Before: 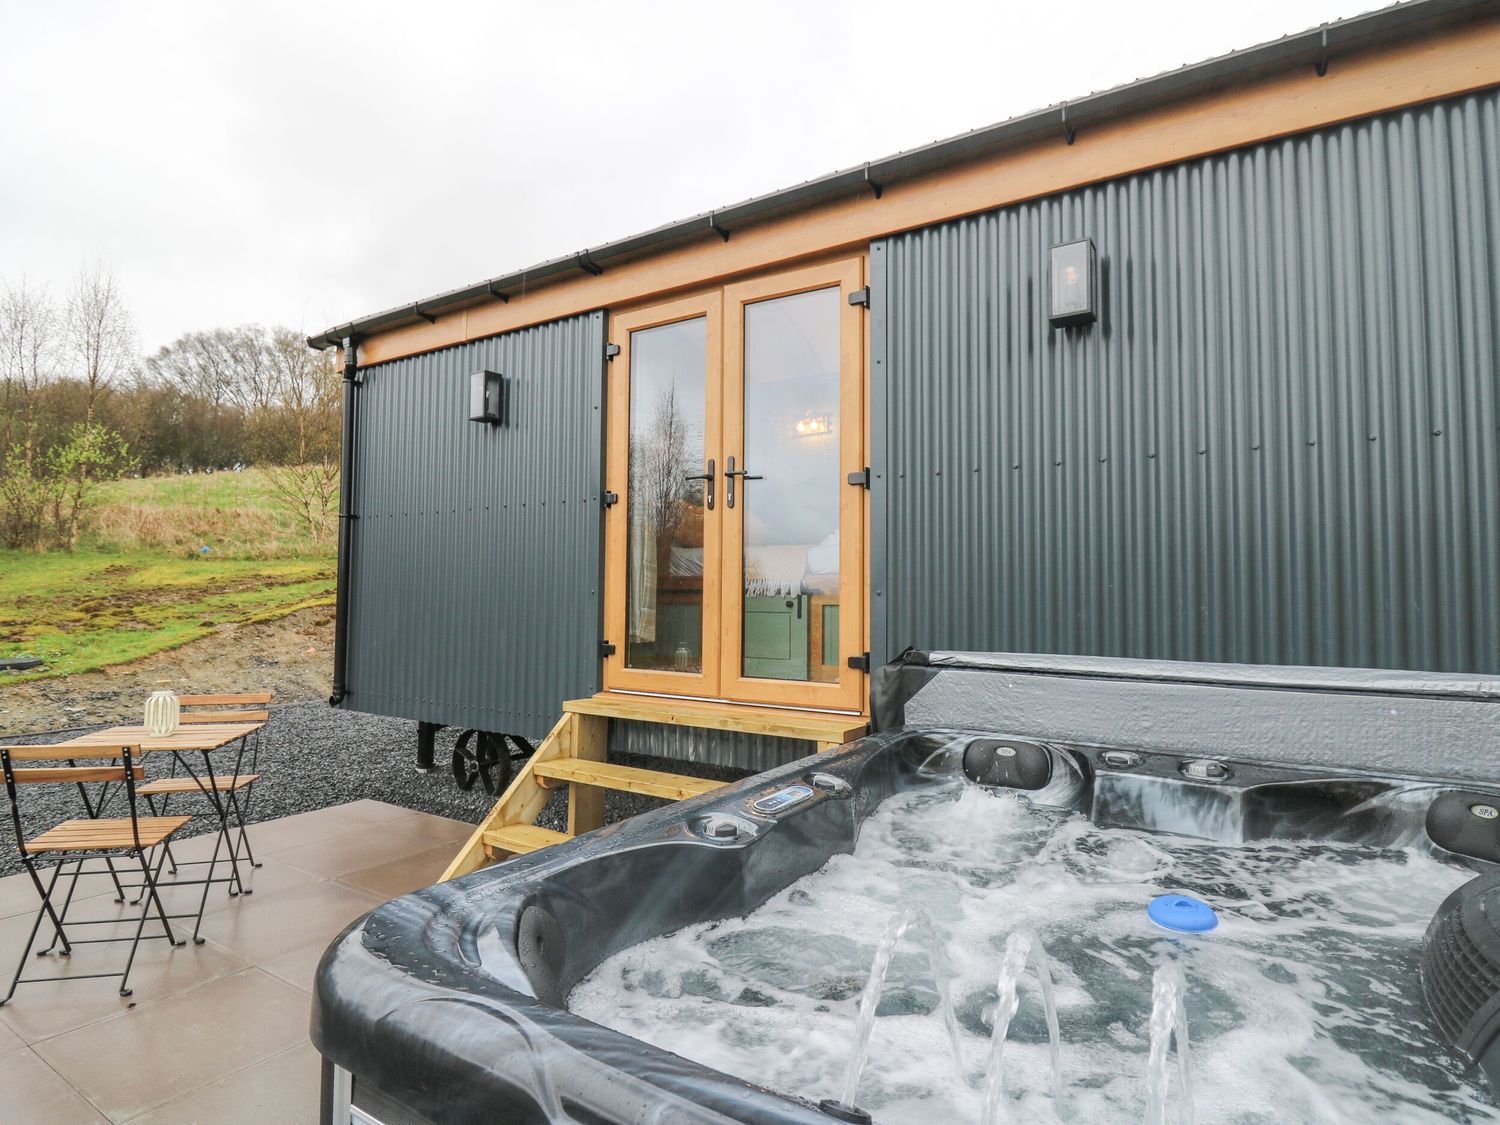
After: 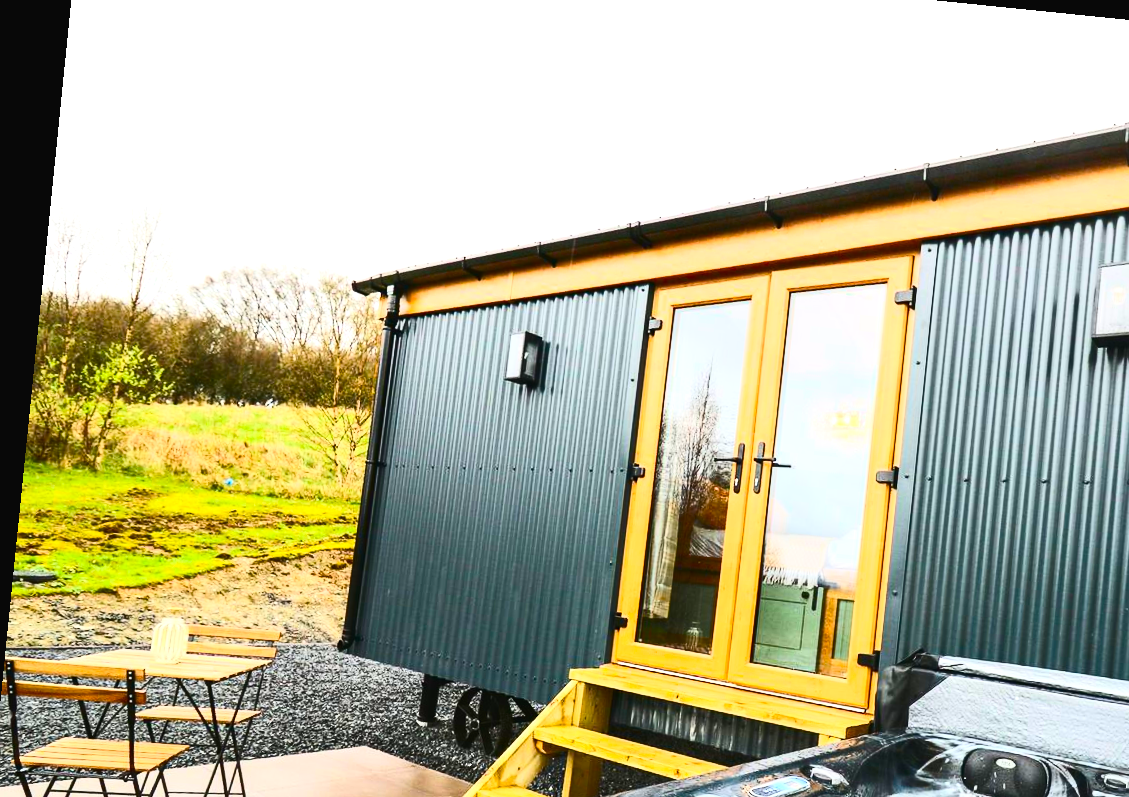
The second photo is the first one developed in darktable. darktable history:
contrast brightness saturation: contrast 0.412, brightness 0.111, saturation 0.214
crop and rotate: angle -5.77°, left 2.034%, top 6.808%, right 27.592%, bottom 30.411%
color balance rgb: global offset › luminance 0.679%, perceptual saturation grading › global saturation 20%, perceptual saturation grading › highlights -25.801%, perceptual saturation grading › shadows 49.712%, perceptual brilliance grading › global brilliance 19.917%, perceptual brilliance grading › shadows -40.624%, global vibrance 39.533%
